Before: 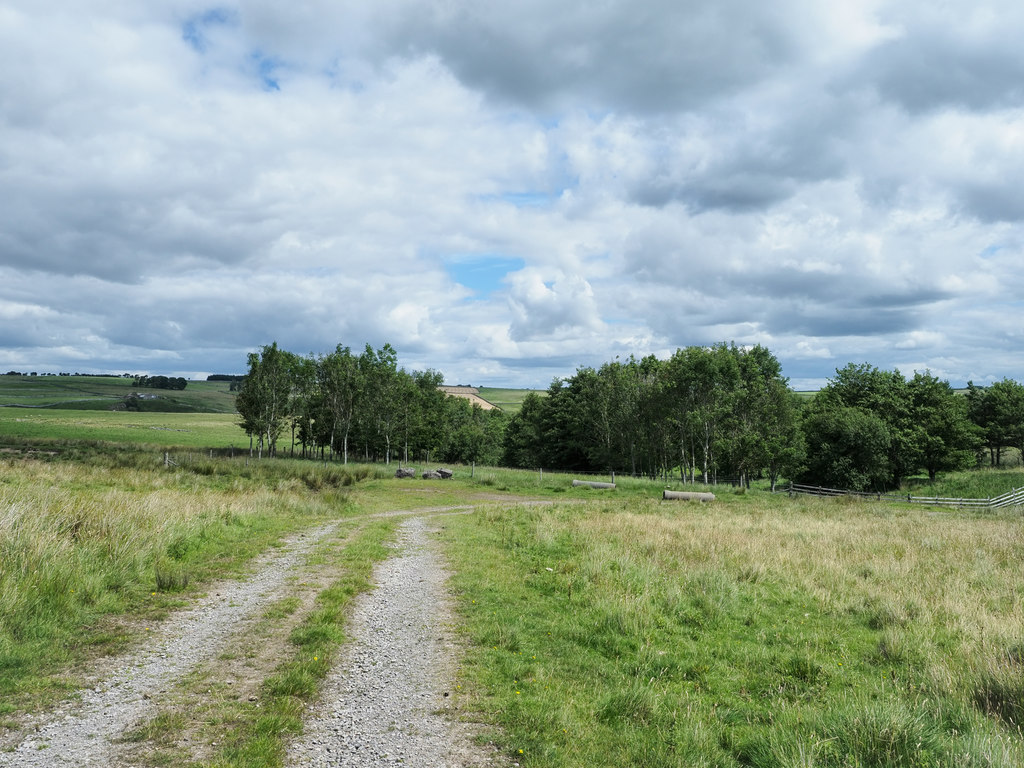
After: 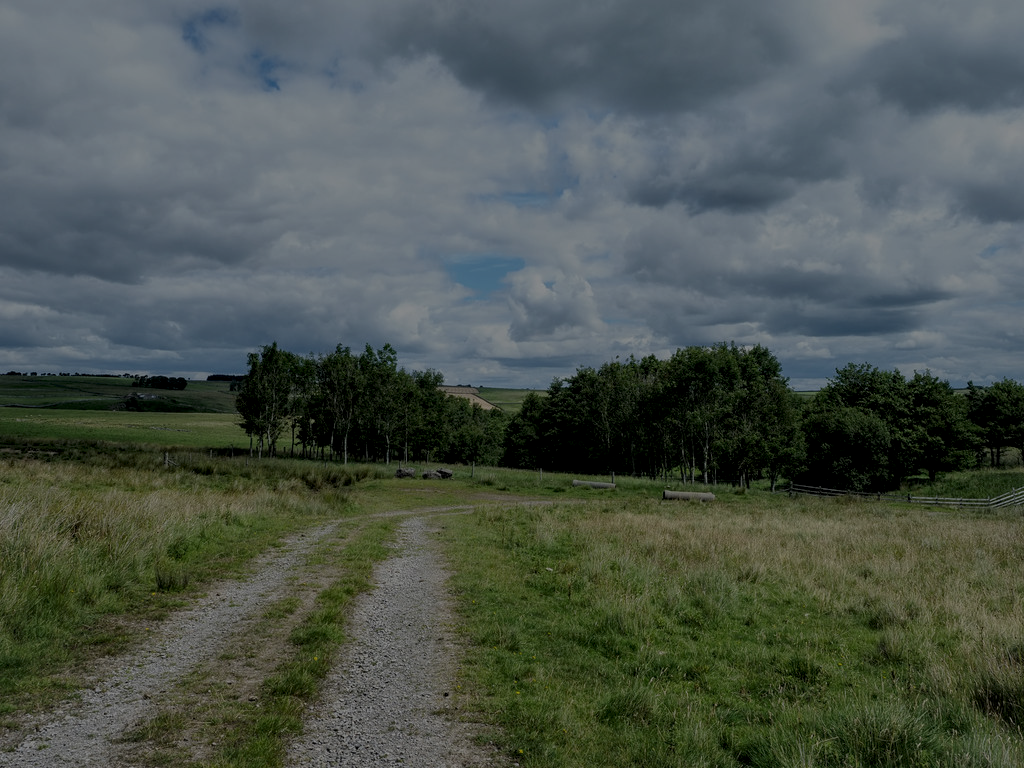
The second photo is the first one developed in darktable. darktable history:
local contrast: detail 130%
exposure: exposure -2.002 EV, compensate highlight preservation false
